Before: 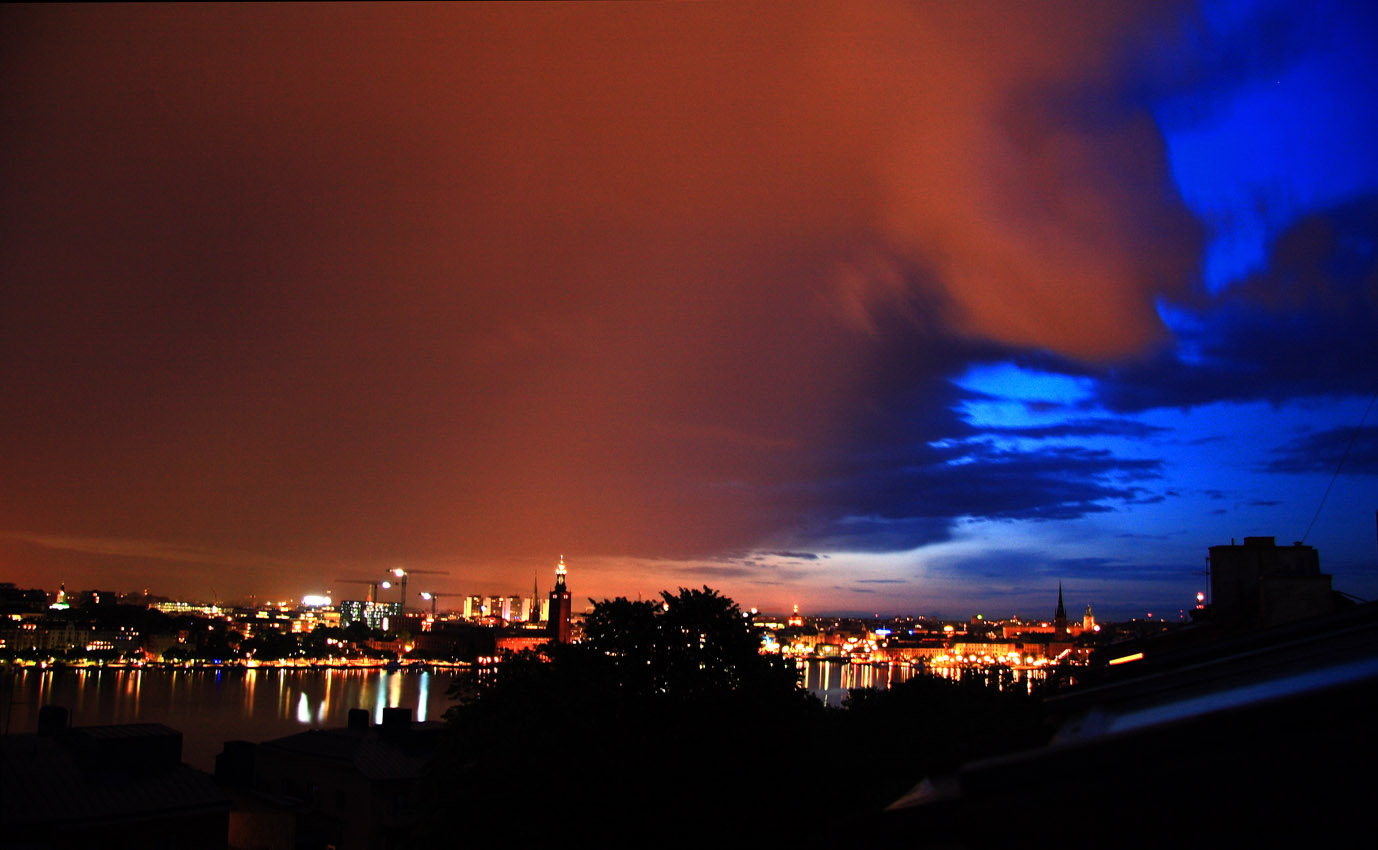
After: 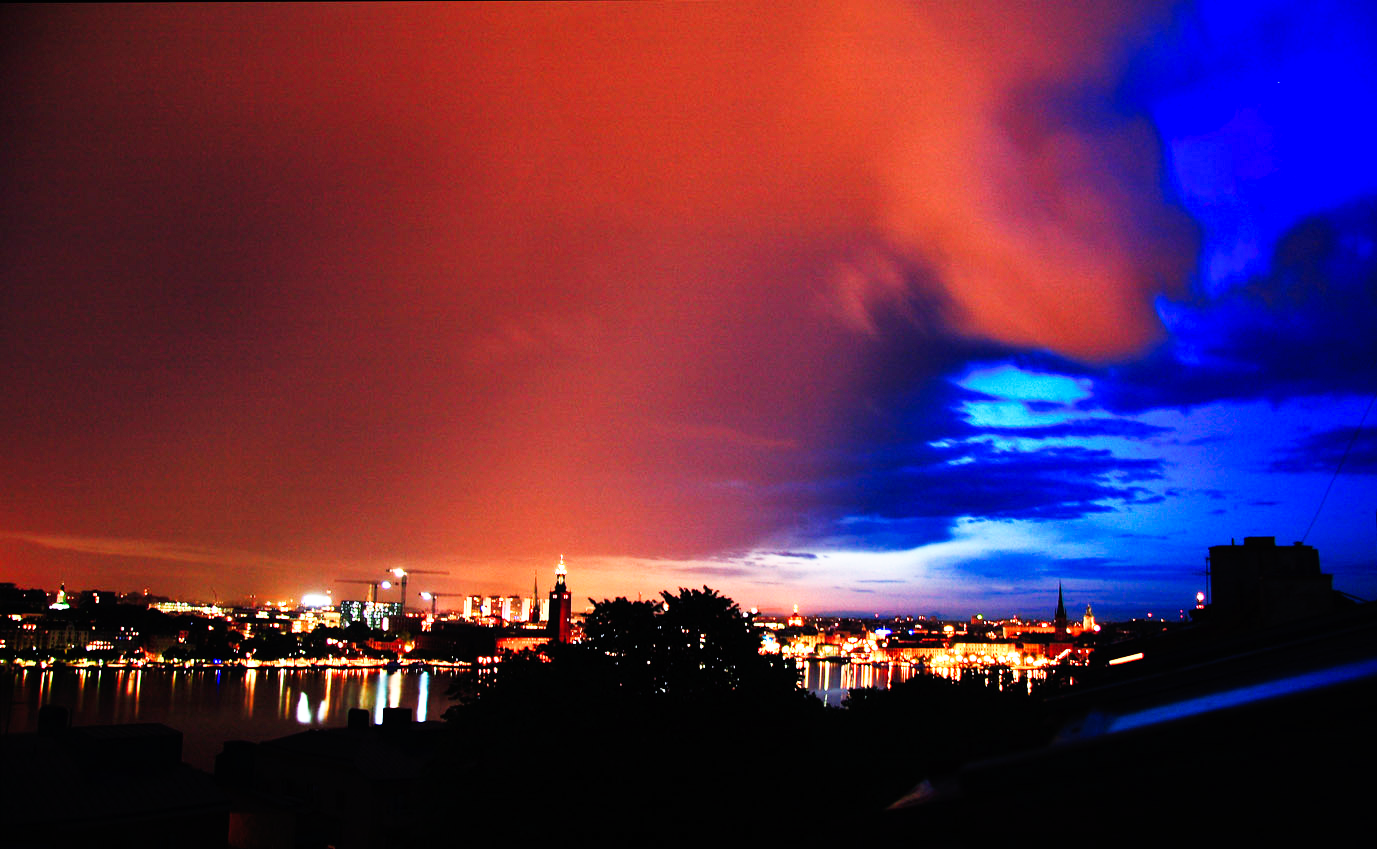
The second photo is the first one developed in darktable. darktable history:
shadows and highlights: shadows 25, highlights -25
color calibration: illuminant as shot in camera, x 0.378, y 0.381, temperature 4093.13 K, saturation algorithm version 1 (2020)
base curve: curves: ch0 [(0, 0) (0.007, 0.004) (0.027, 0.03) (0.046, 0.07) (0.207, 0.54) (0.442, 0.872) (0.673, 0.972) (1, 1)], preserve colors none
